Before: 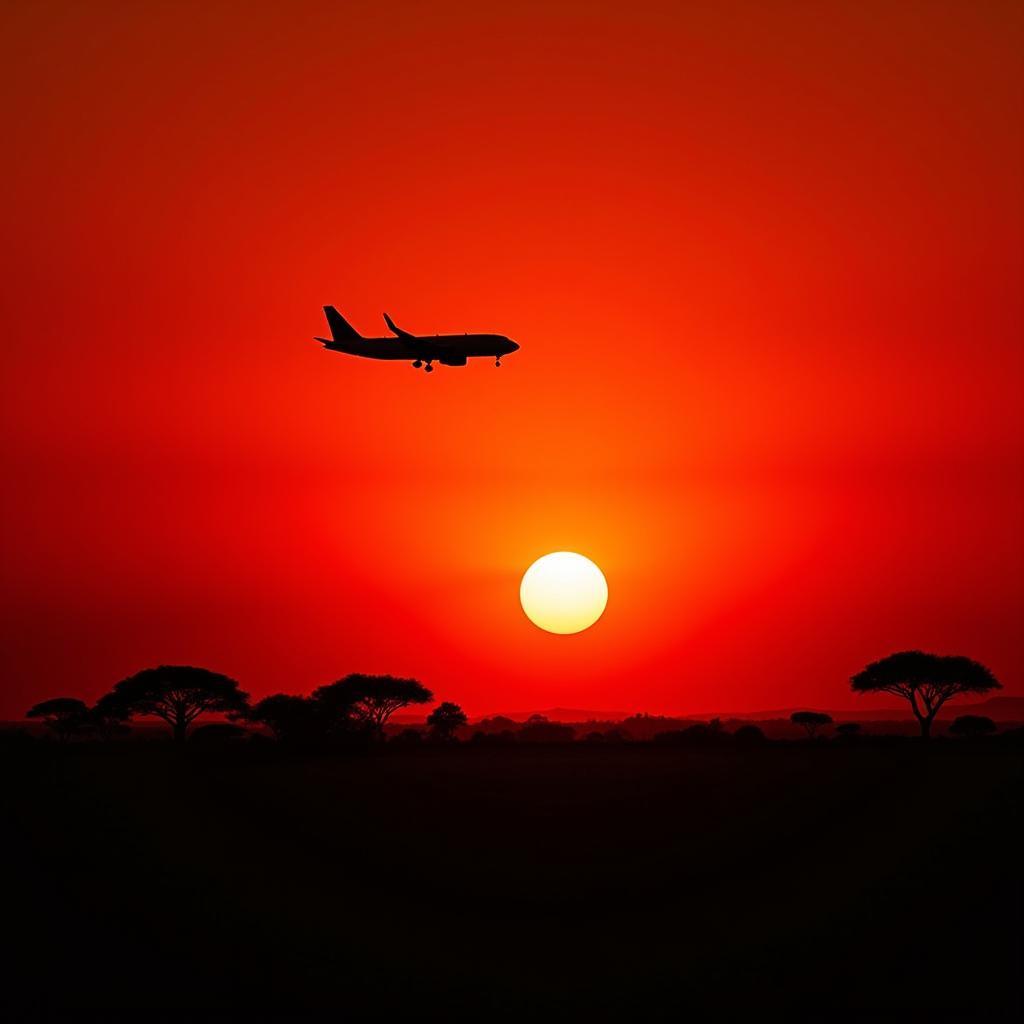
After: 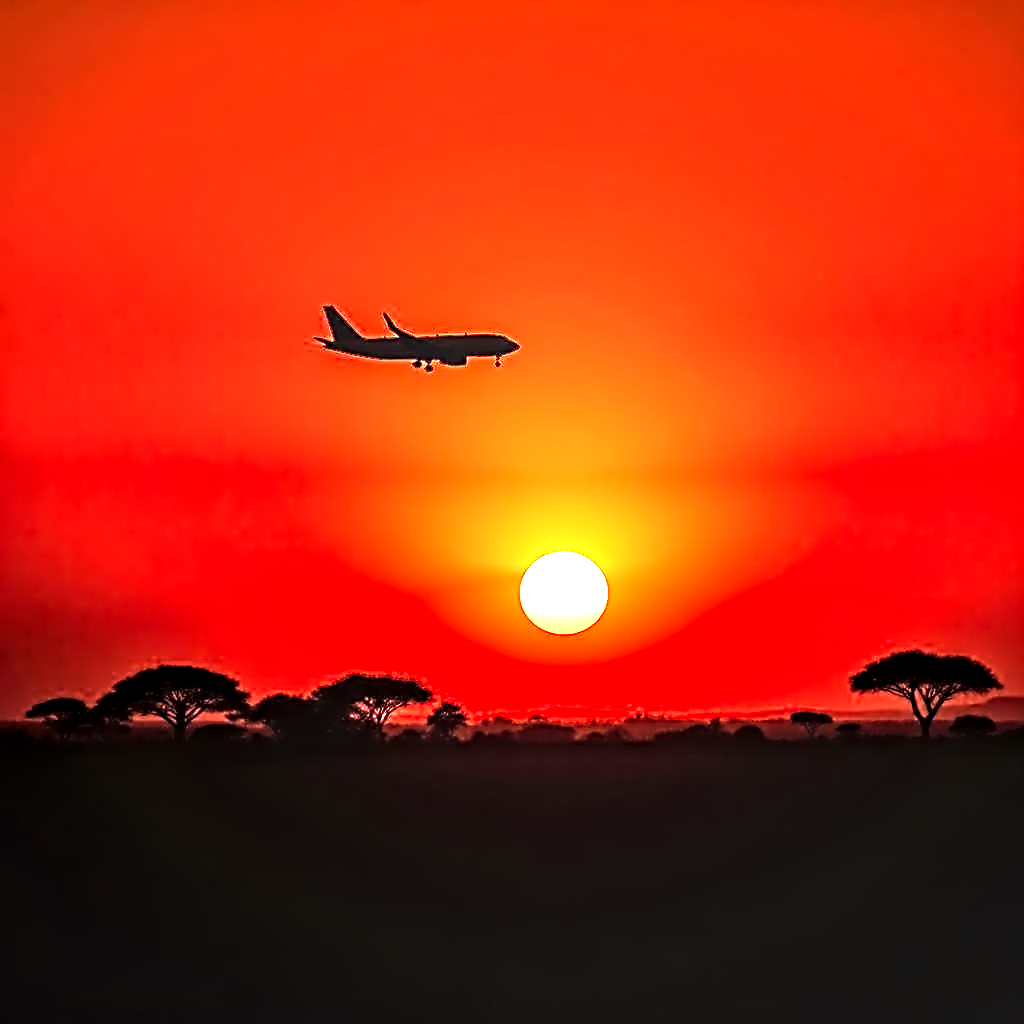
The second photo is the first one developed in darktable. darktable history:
tone equalizer: -8 EV -0.396 EV, -7 EV -0.368 EV, -6 EV -0.334 EV, -5 EV -0.24 EV, -3 EV 0.203 EV, -2 EV 0.309 EV, -1 EV 0.378 EV, +0 EV 0.419 EV, edges refinement/feathering 500, mask exposure compensation -1.57 EV, preserve details no
exposure: black level correction 0, exposure 1.452 EV, compensate highlight preservation false
sharpen: radius 2.553, amount 0.641
contrast equalizer: y [[0.5, 0.542, 0.583, 0.625, 0.667, 0.708], [0.5 ×6], [0.5 ×6], [0, 0.033, 0.067, 0.1, 0.133, 0.167], [0, 0.05, 0.1, 0.15, 0.2, 0.25]]
local contrast: detail 130%
